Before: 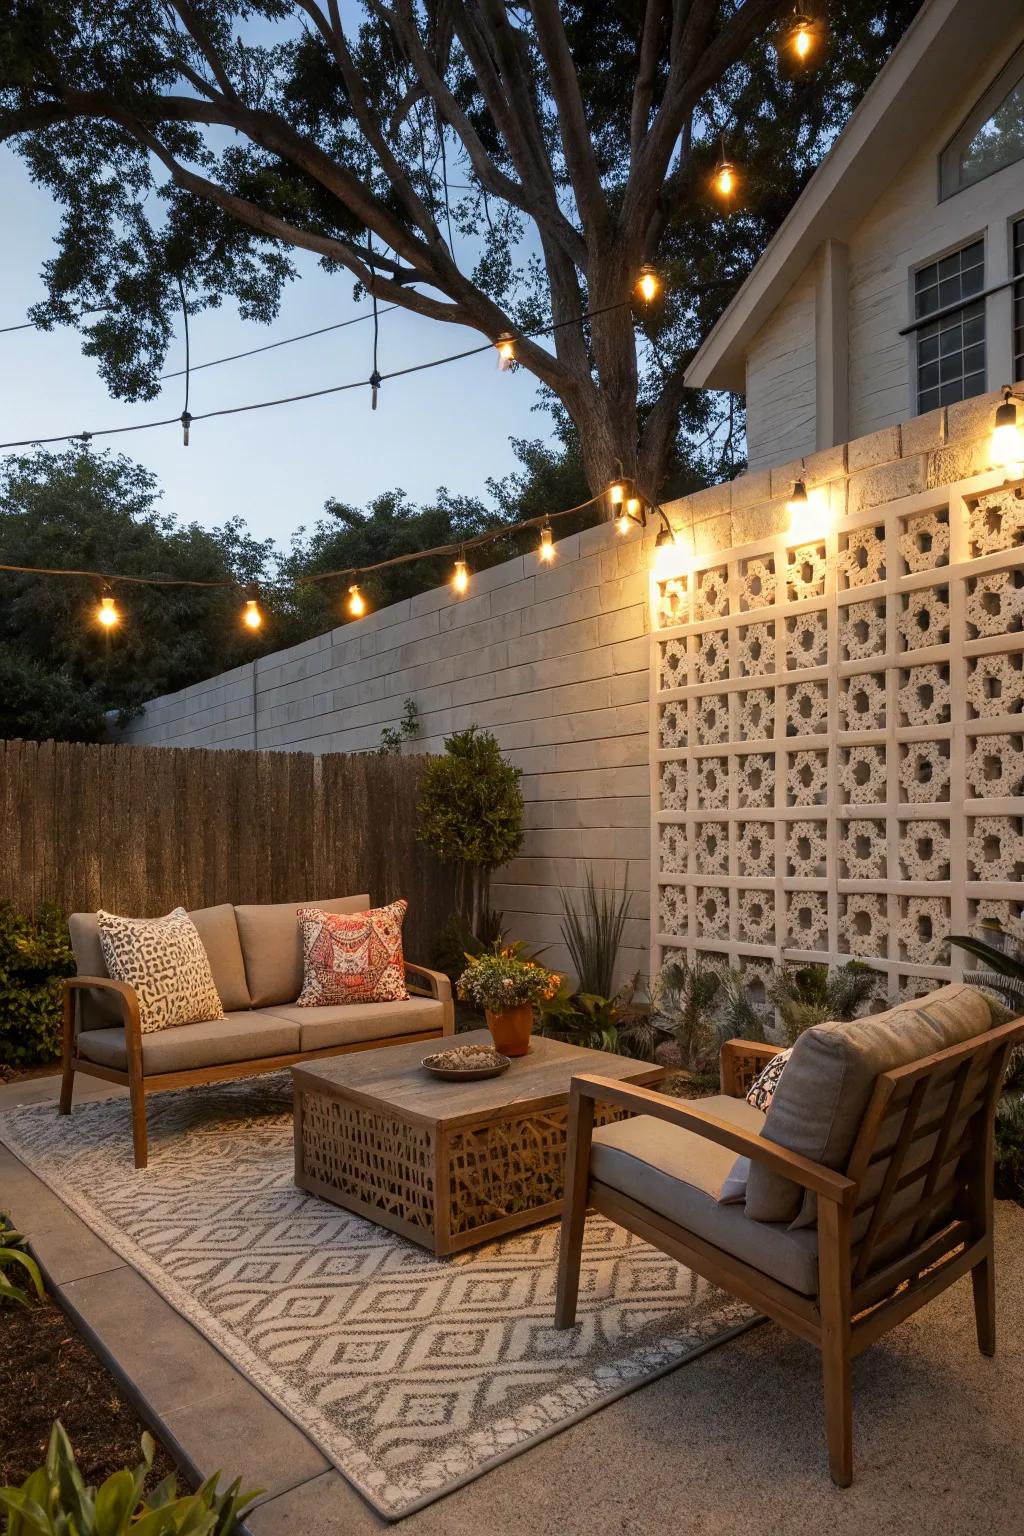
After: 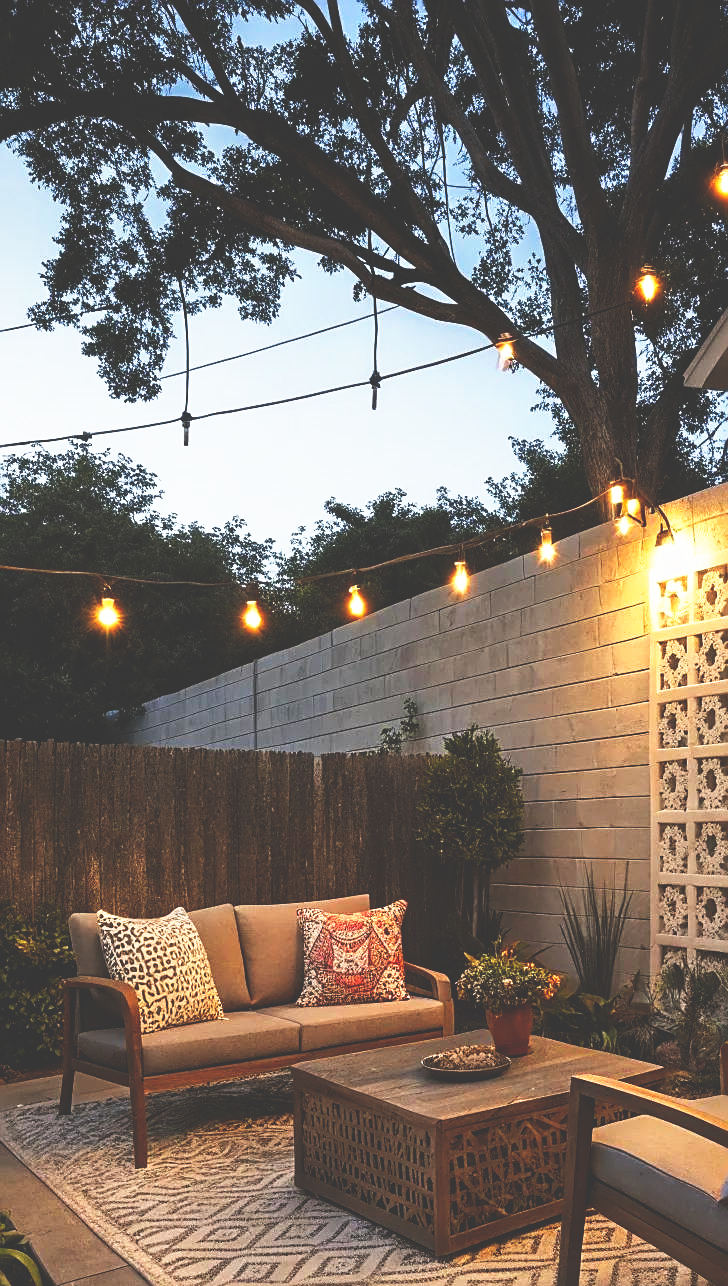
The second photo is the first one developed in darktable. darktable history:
sharpen: on, module defaults
base curve: curves: ch0 [(0, 0.036) (0.007, 0.037) (0.604, 0.887) (1, 1)], preserve colors none
crop: right 28.889%, bottom 16.248%
